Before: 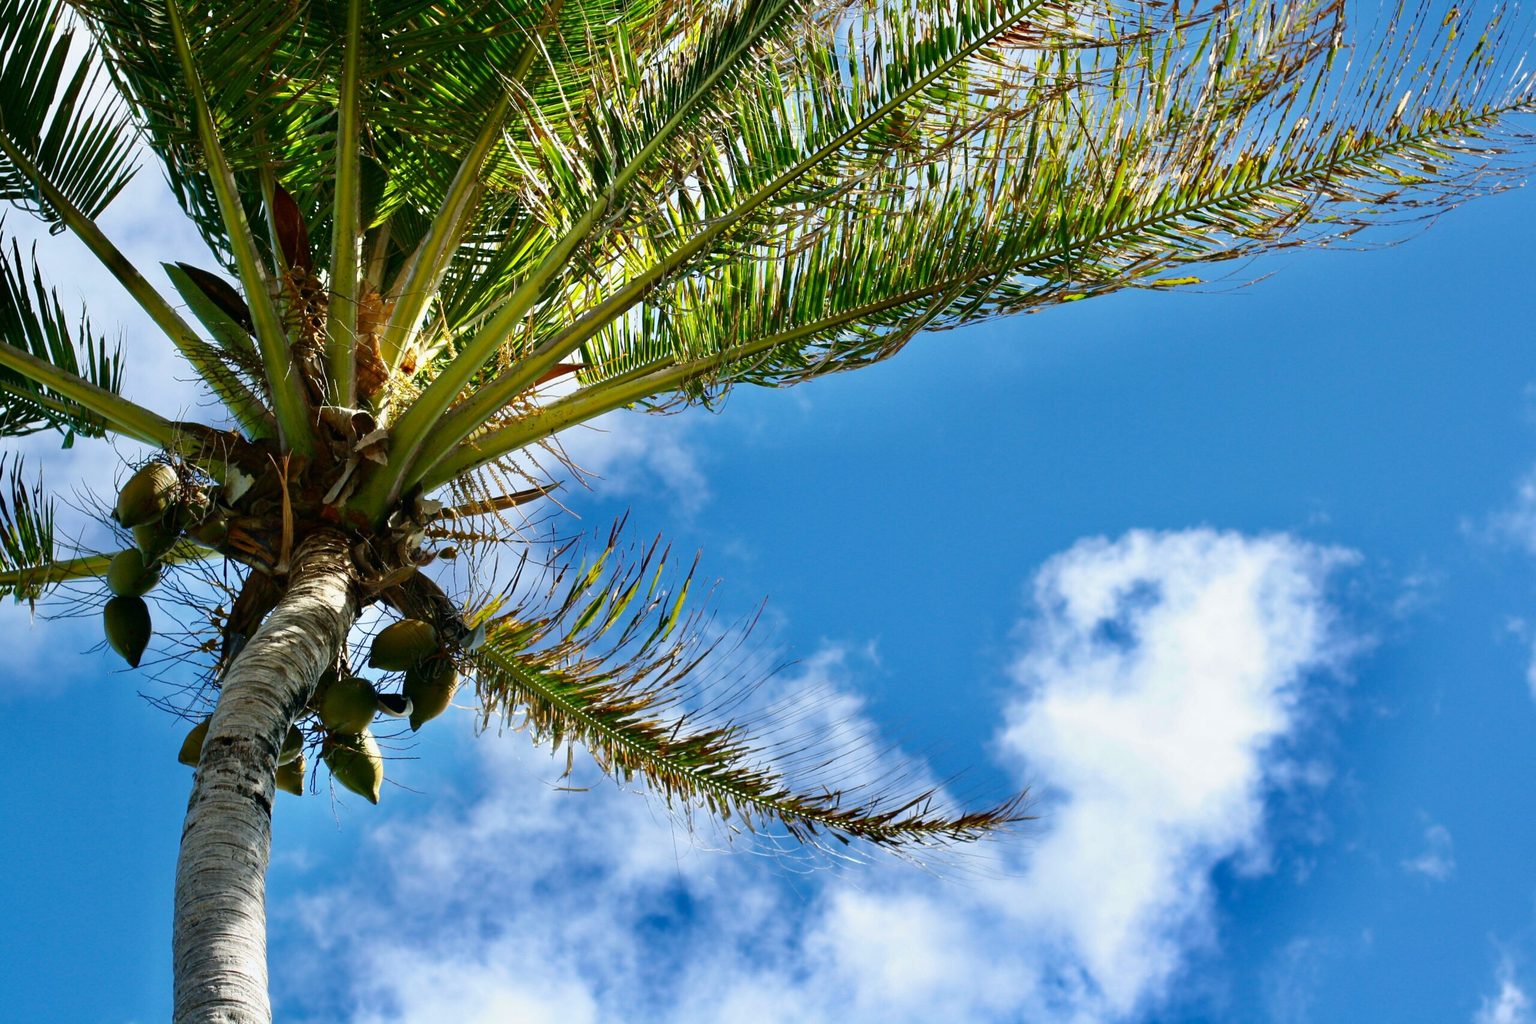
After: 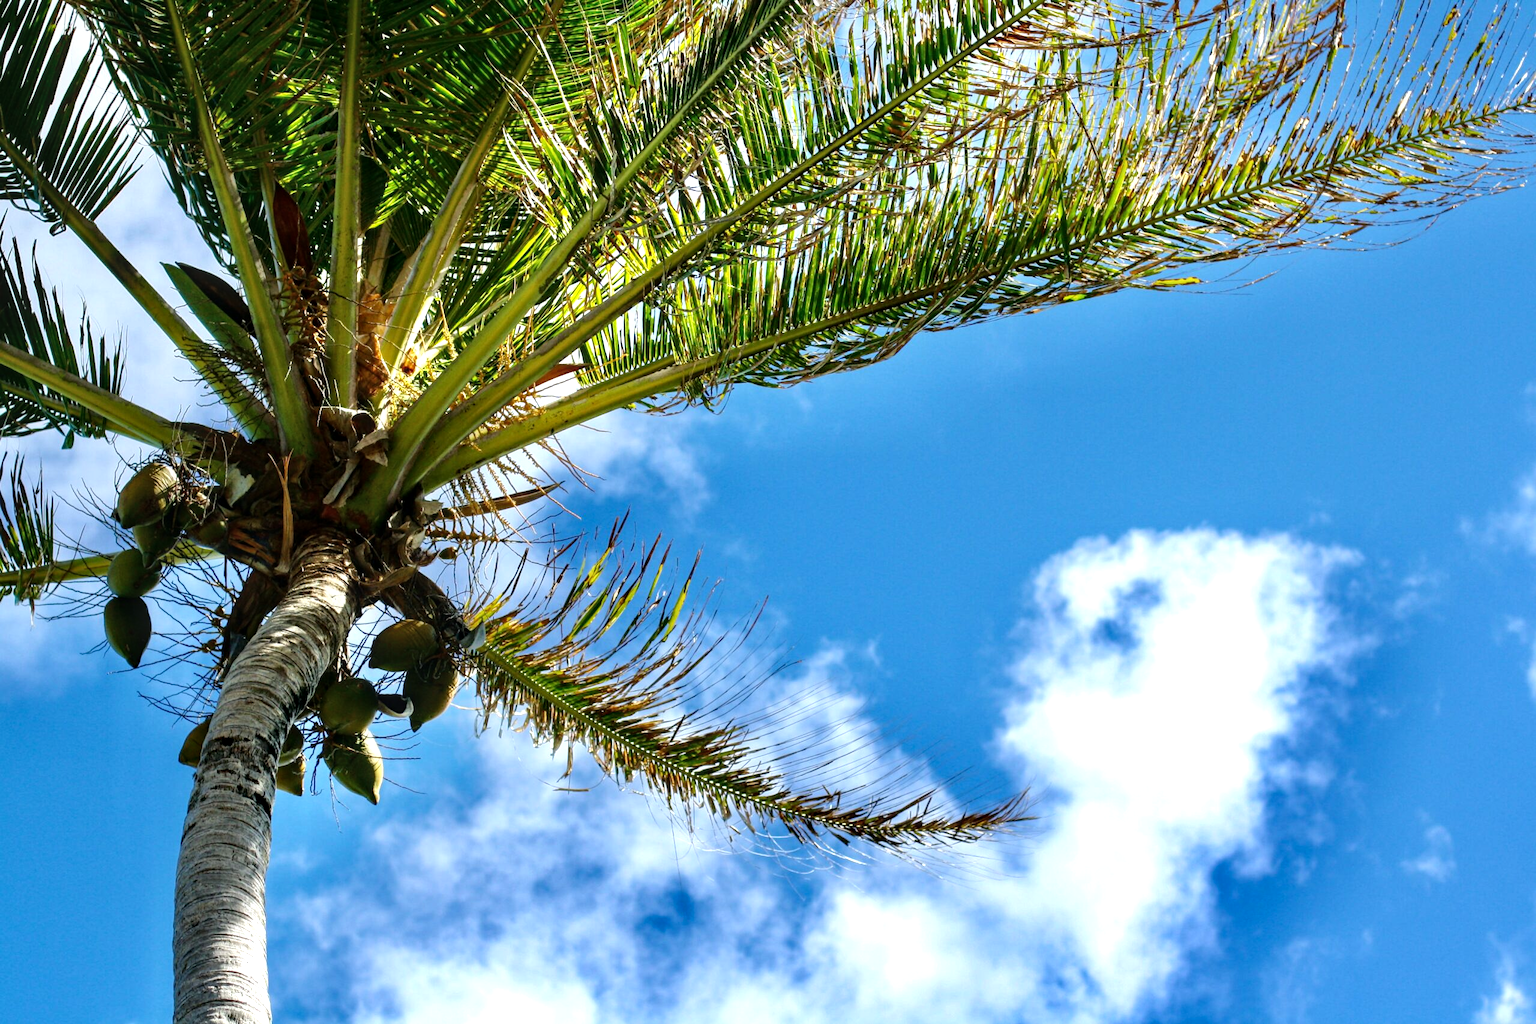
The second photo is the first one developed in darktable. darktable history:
tone equalizer: -8 EV -0.394 EV, -7 EV -0.359 EV, -6 EV -0.296 EV, -5 EV -0.234 EV, -3 EV 0.211 EV, -2 EV 0.34 EV, -1 EV 0.415 EV, +0 EV 0.441 EV, mask exposure compensation -0.514 EV
local contrast: on, module defaults
